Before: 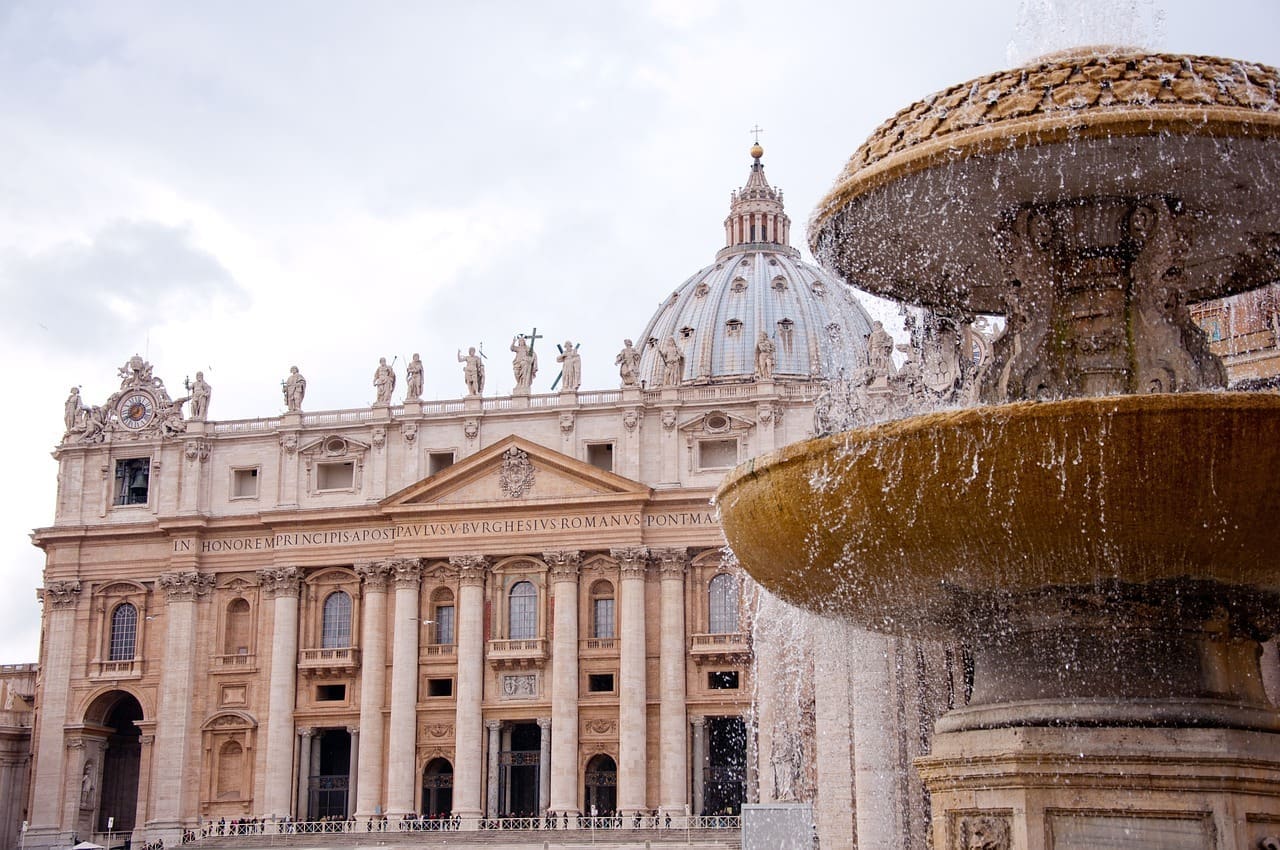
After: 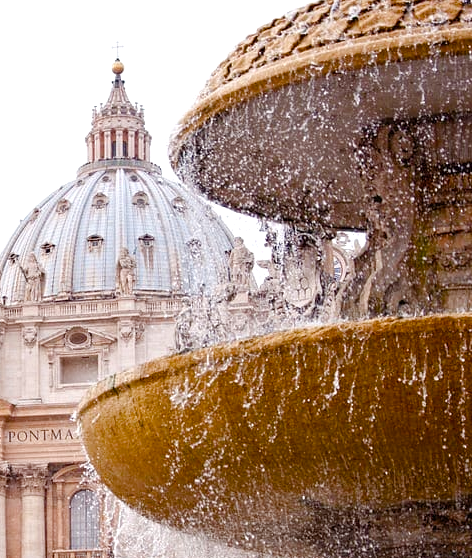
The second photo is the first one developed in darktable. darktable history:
color balance rgb: perceptual saturation grading › global saturation 20%, perceptual saturation grading › highlights -50%, perceptual saturation grading › shadows 30%, perceptual brilliance grading › global brilliance 10%, perceptual brilliance grading › shadows 15%
crop and rotate: left 49.936%, top 10.094%, right 13.136%, bottom 24.256%
